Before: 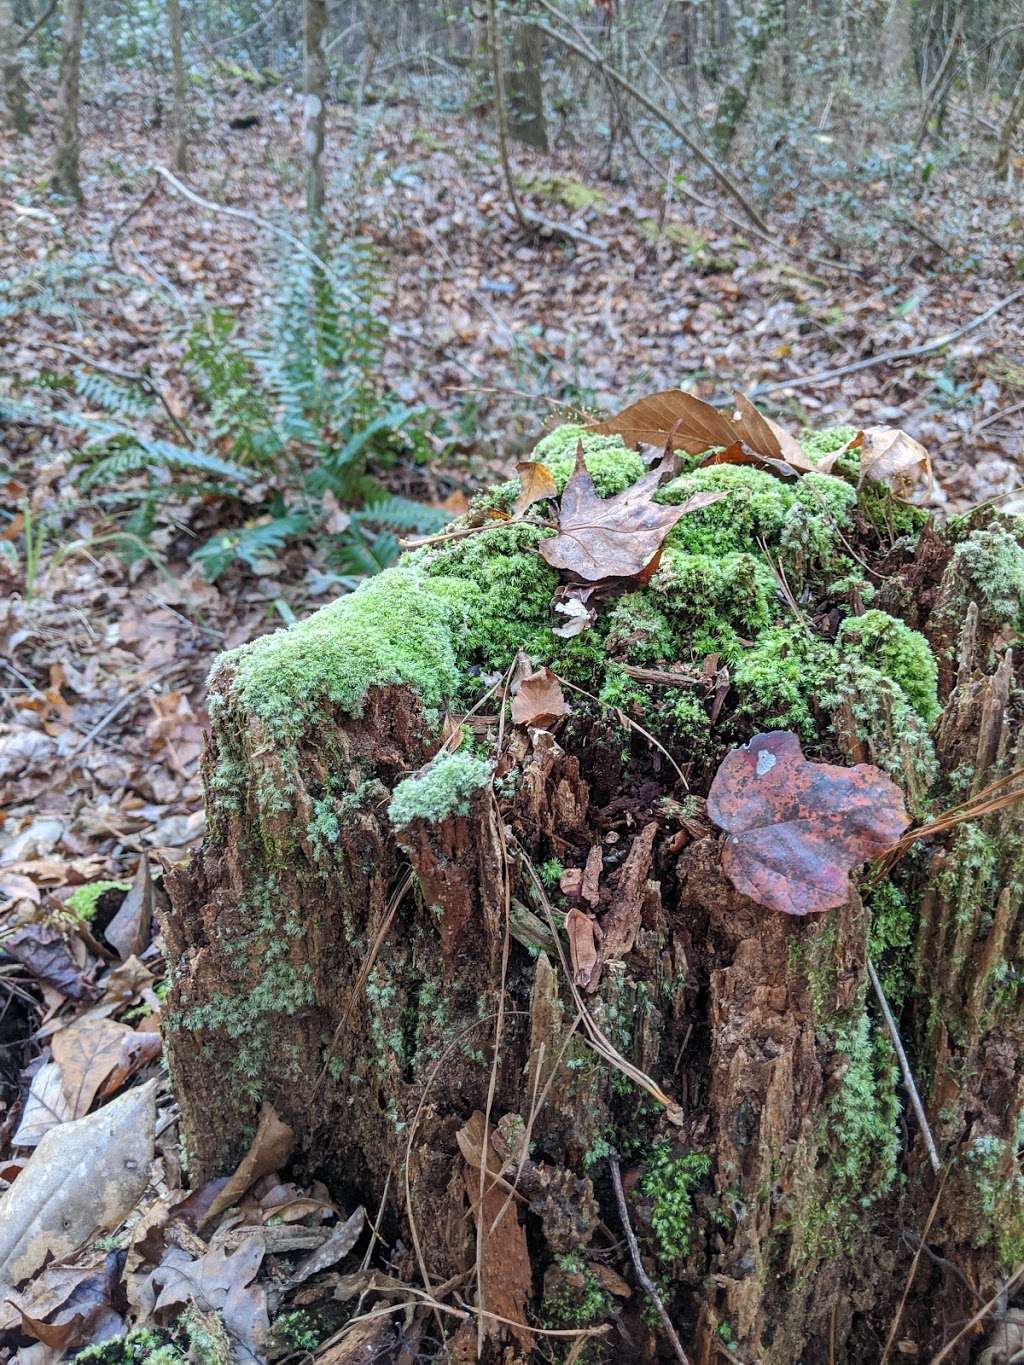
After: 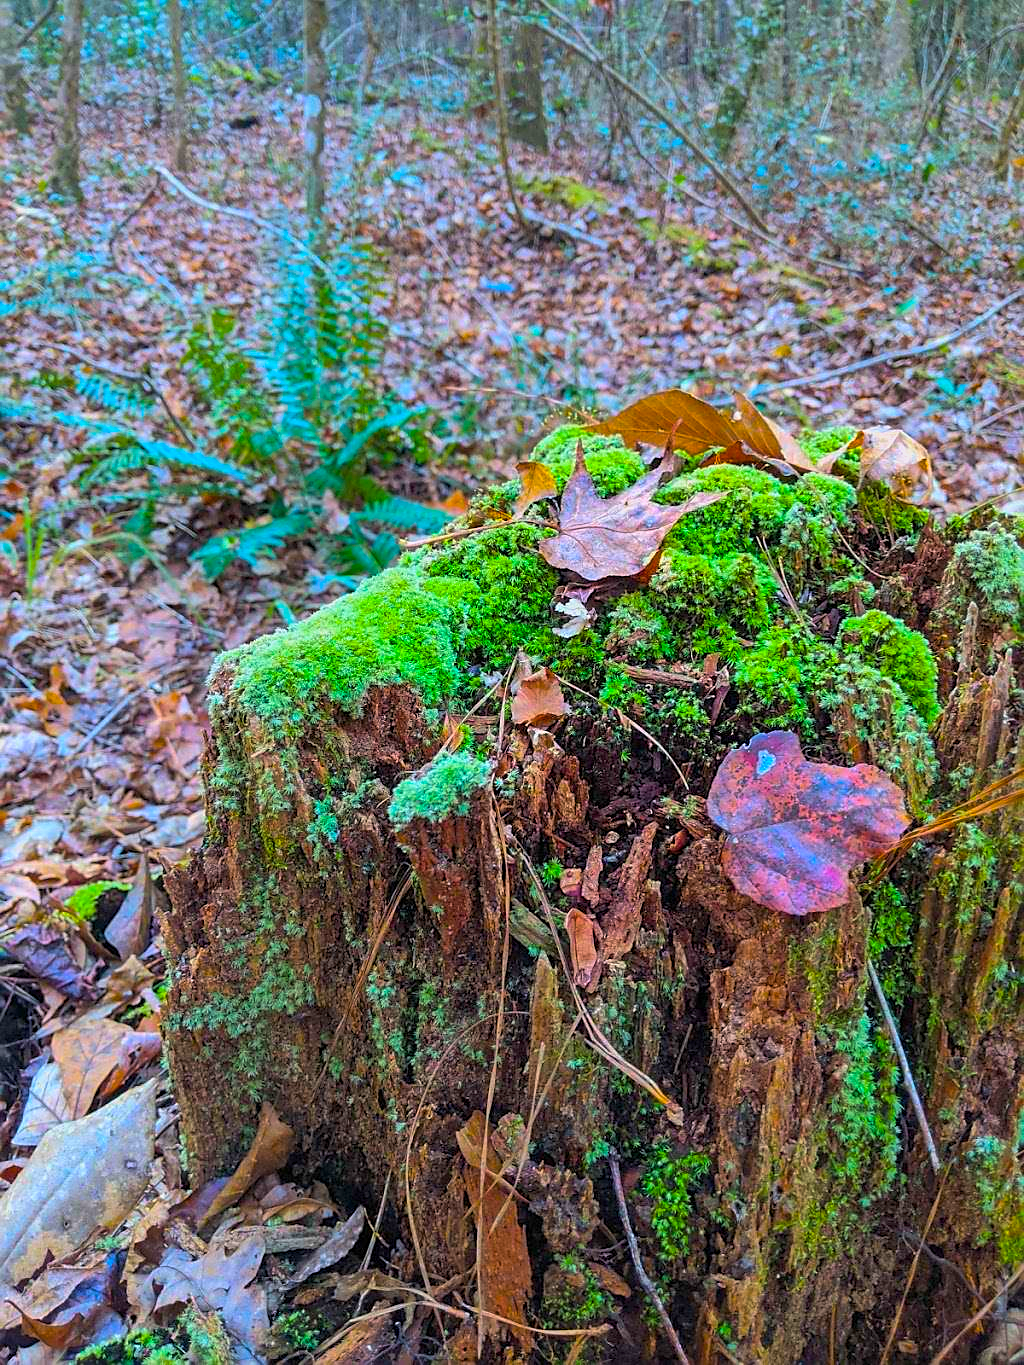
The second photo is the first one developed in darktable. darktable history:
sharpen: radius 1.901, amount 0.405, threshold 1.597
color balance rgb: linear chroma grading › highlights 99.417%, linear chroma grading › global chroma 23.544%, perceptual saturation grading › global saturation 25.033%, contrast -9.746%
